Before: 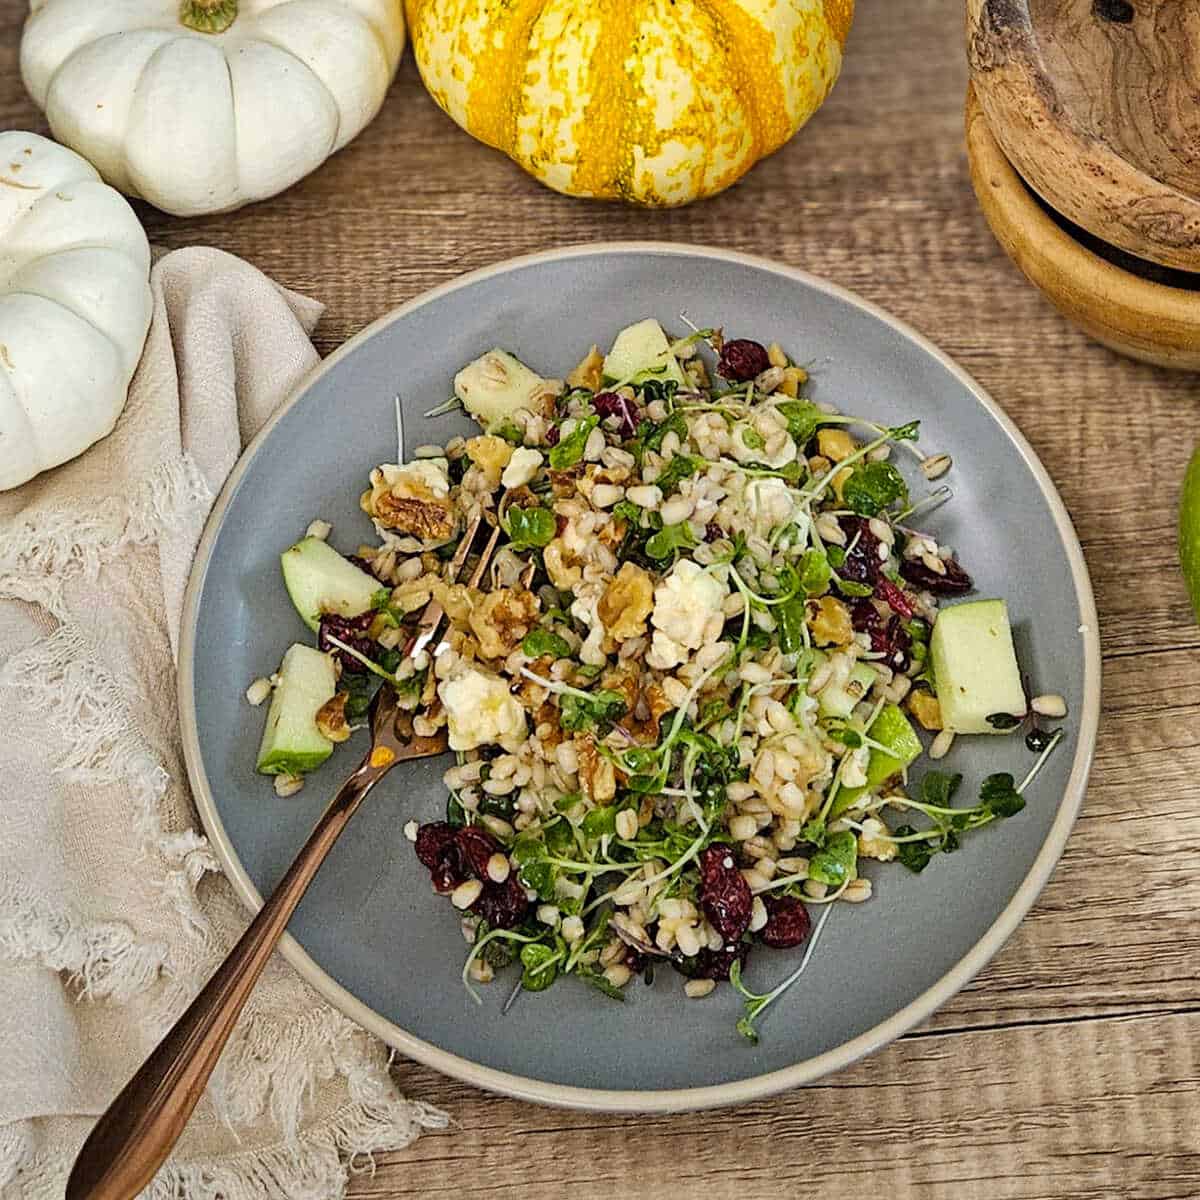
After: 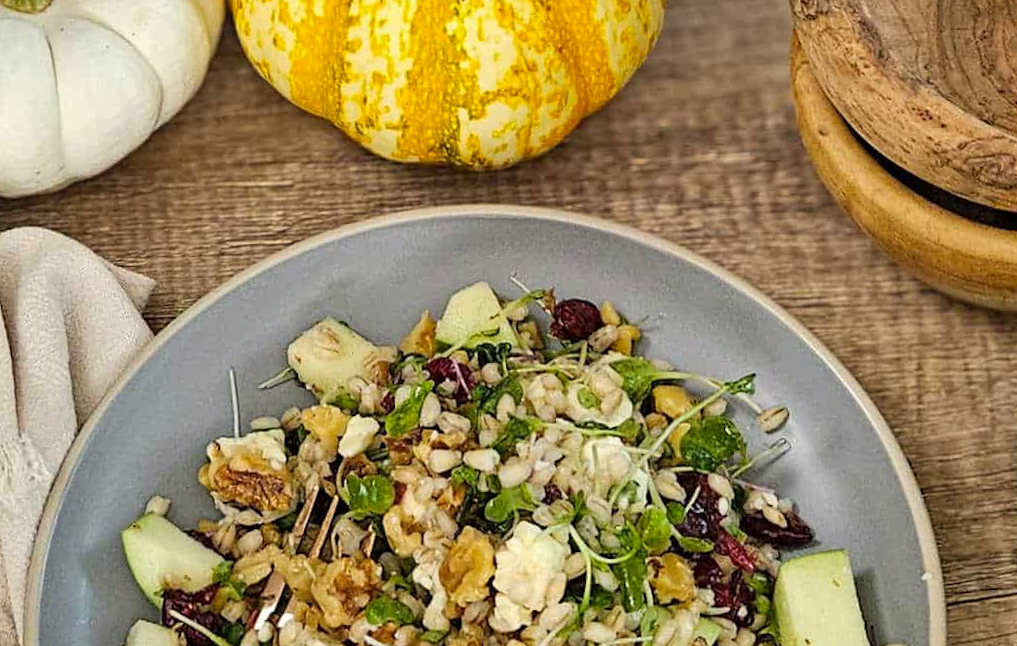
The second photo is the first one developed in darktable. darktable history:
crop and rotate: left 11.812%, bottom 42.776%
rotate and perspective: rotation -2.12°, lens shift (vertical) 0.009, lens shift (horizontal) -0.008, automatic cropping original format, crop left 0.036, crop right 0.964, crop top 0.05, crop bottom 0.959
color correction: highlights b* 3
